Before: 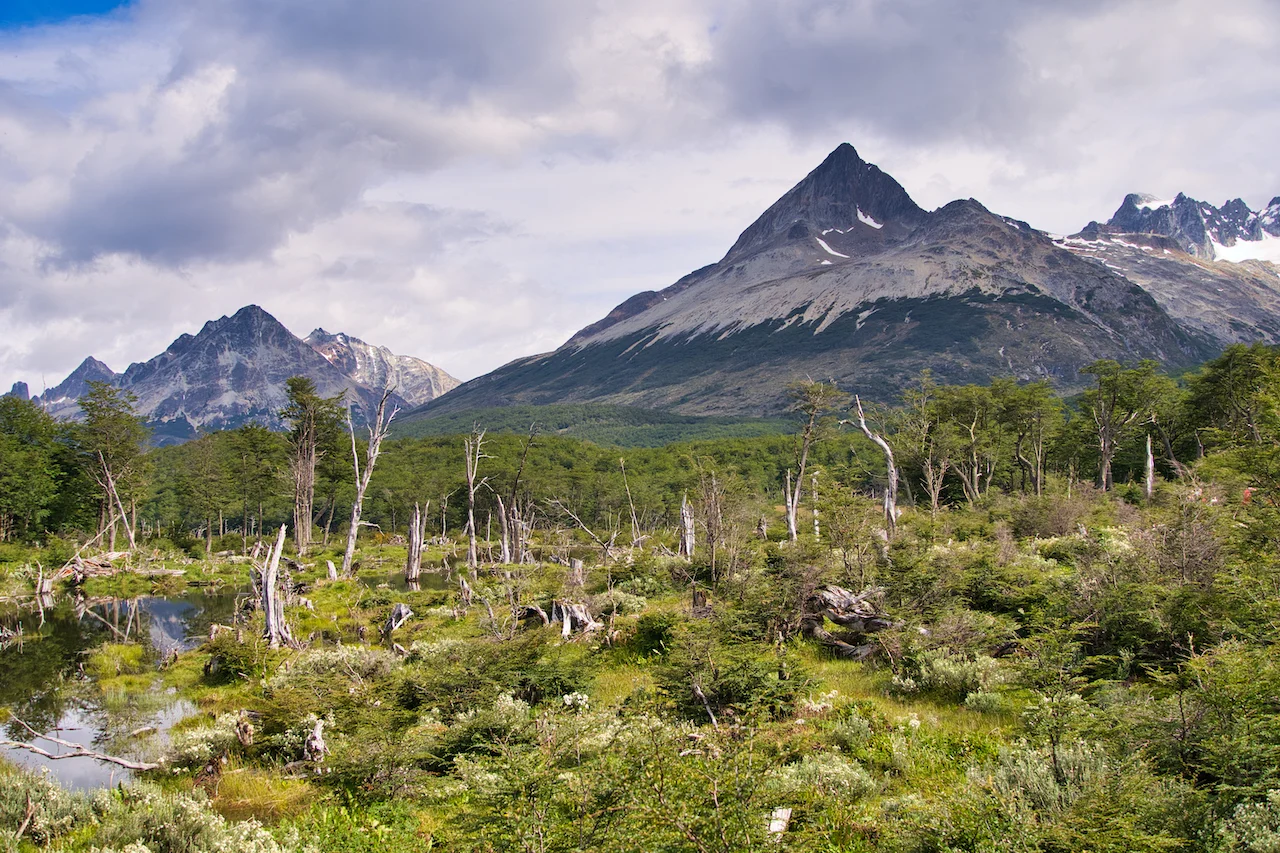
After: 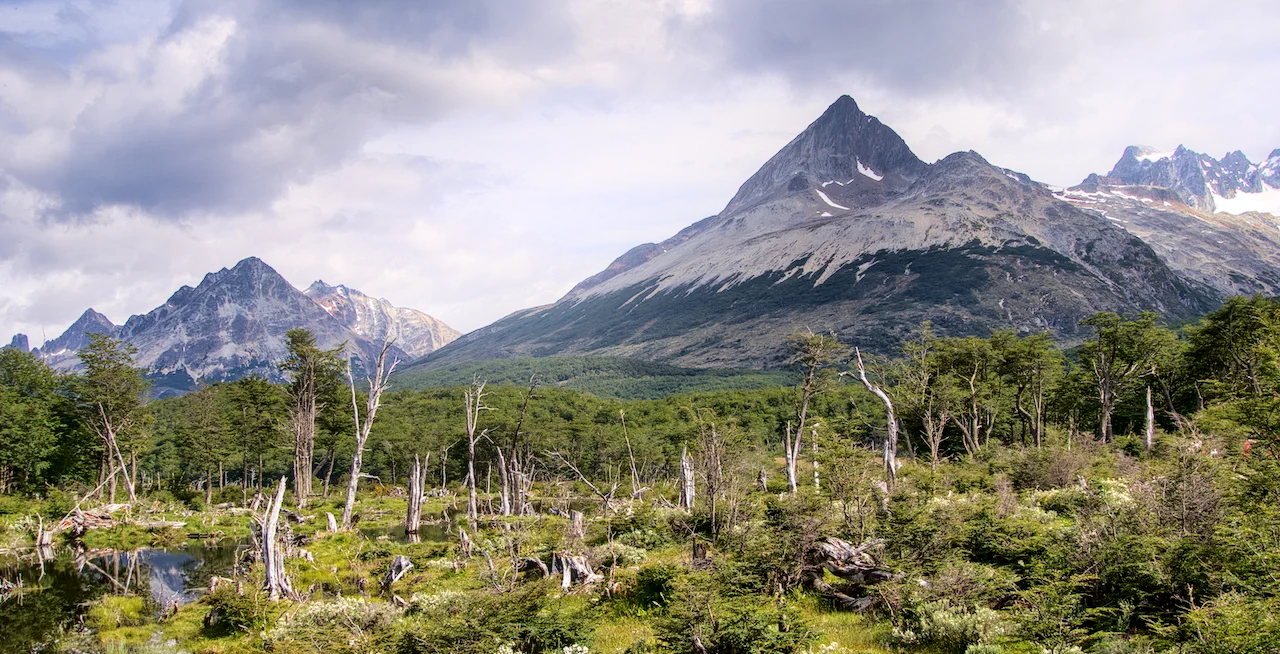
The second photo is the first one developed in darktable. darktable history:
bloom: size 16%, threshold 98%, strength 20%
crop: top 5.667%, bottom 17.637%
local contrast: on, module defaults
fill light: exposure -2 EV, width 8.6
